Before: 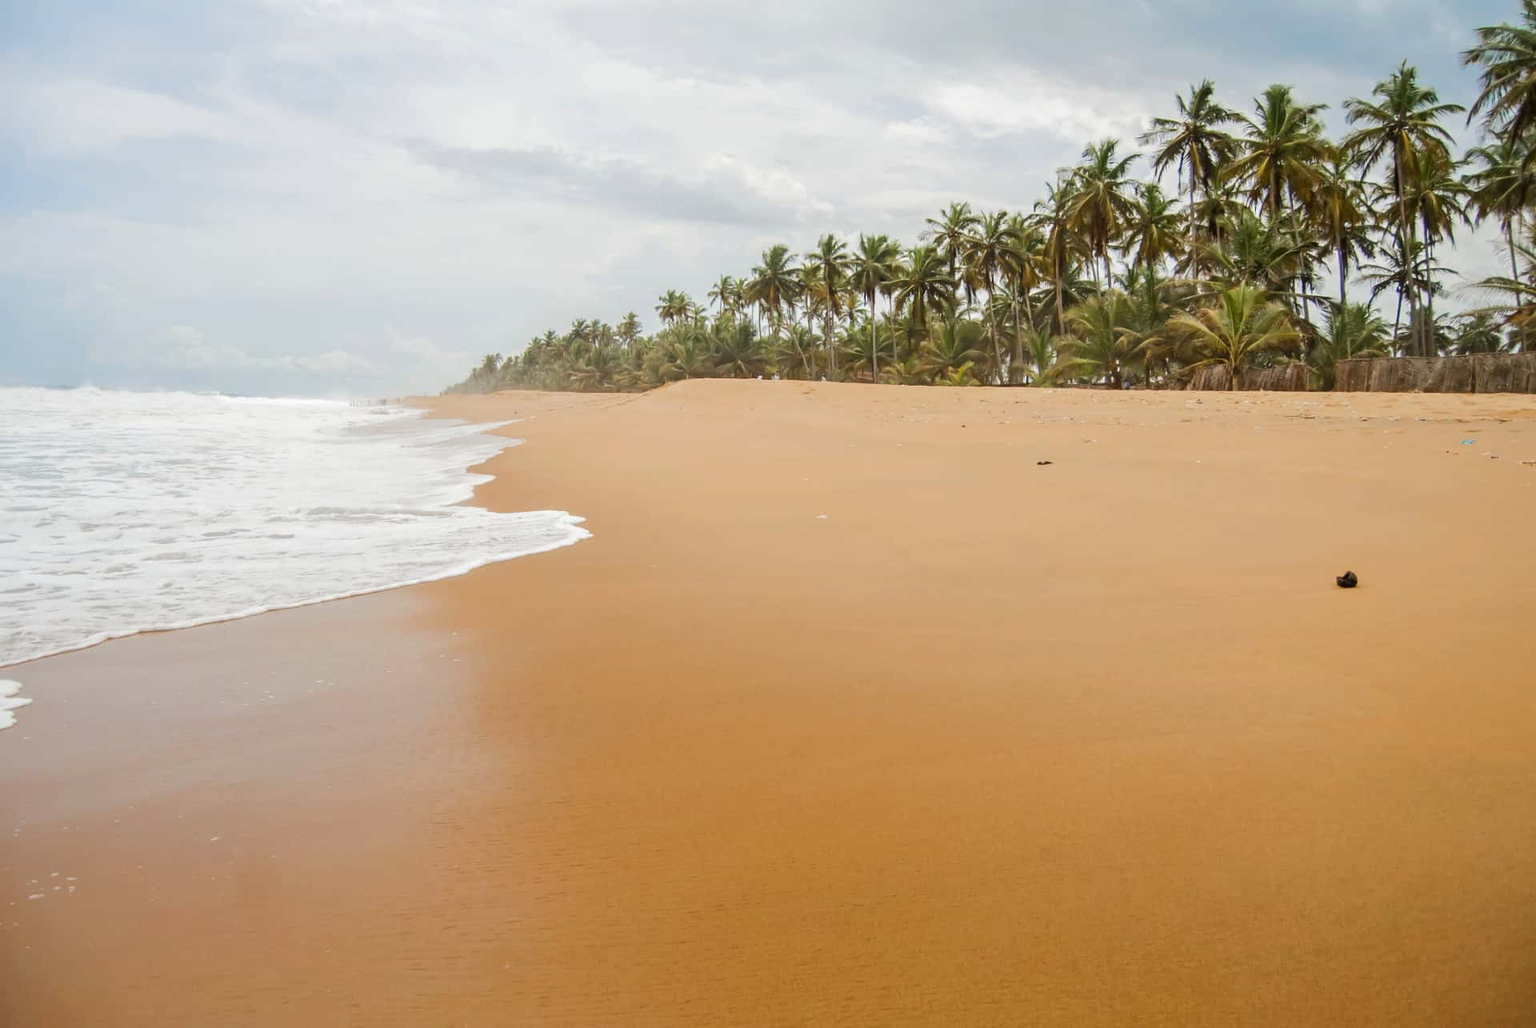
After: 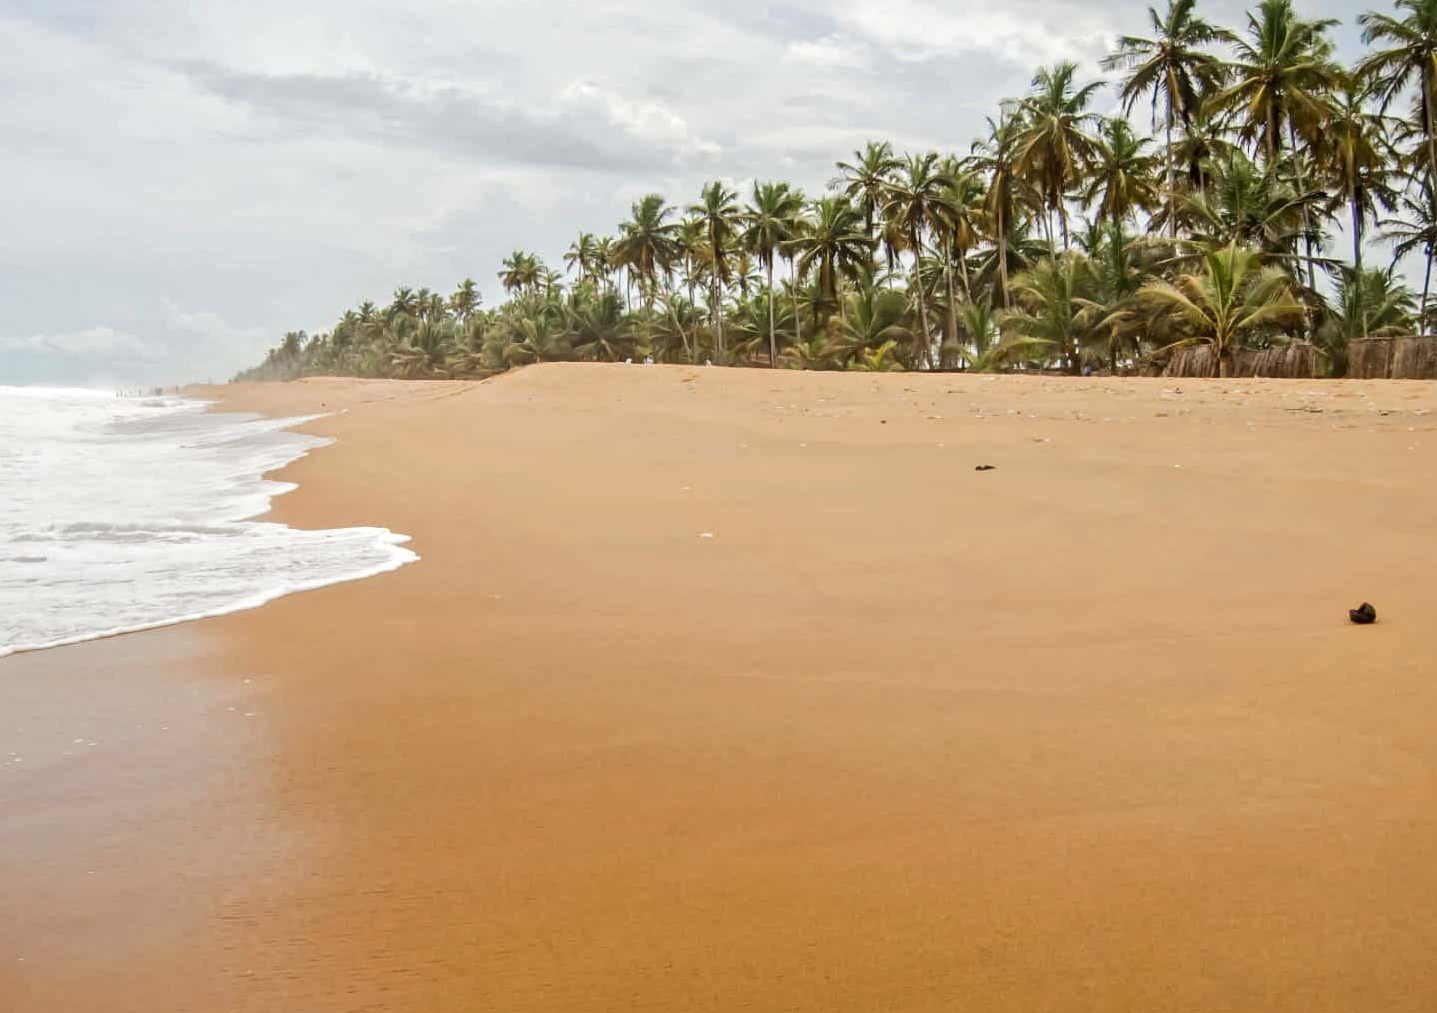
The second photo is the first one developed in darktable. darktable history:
crop: left 16.768%, top 8.653%, right 8.362%, bottom 12.485%
local contrast: mode bilateral grid, contrast 20, coarseness 20, detail 150%, midtone range 0.2
bloom: size 13.65%, threshold 98.39%, strength 4.82%
